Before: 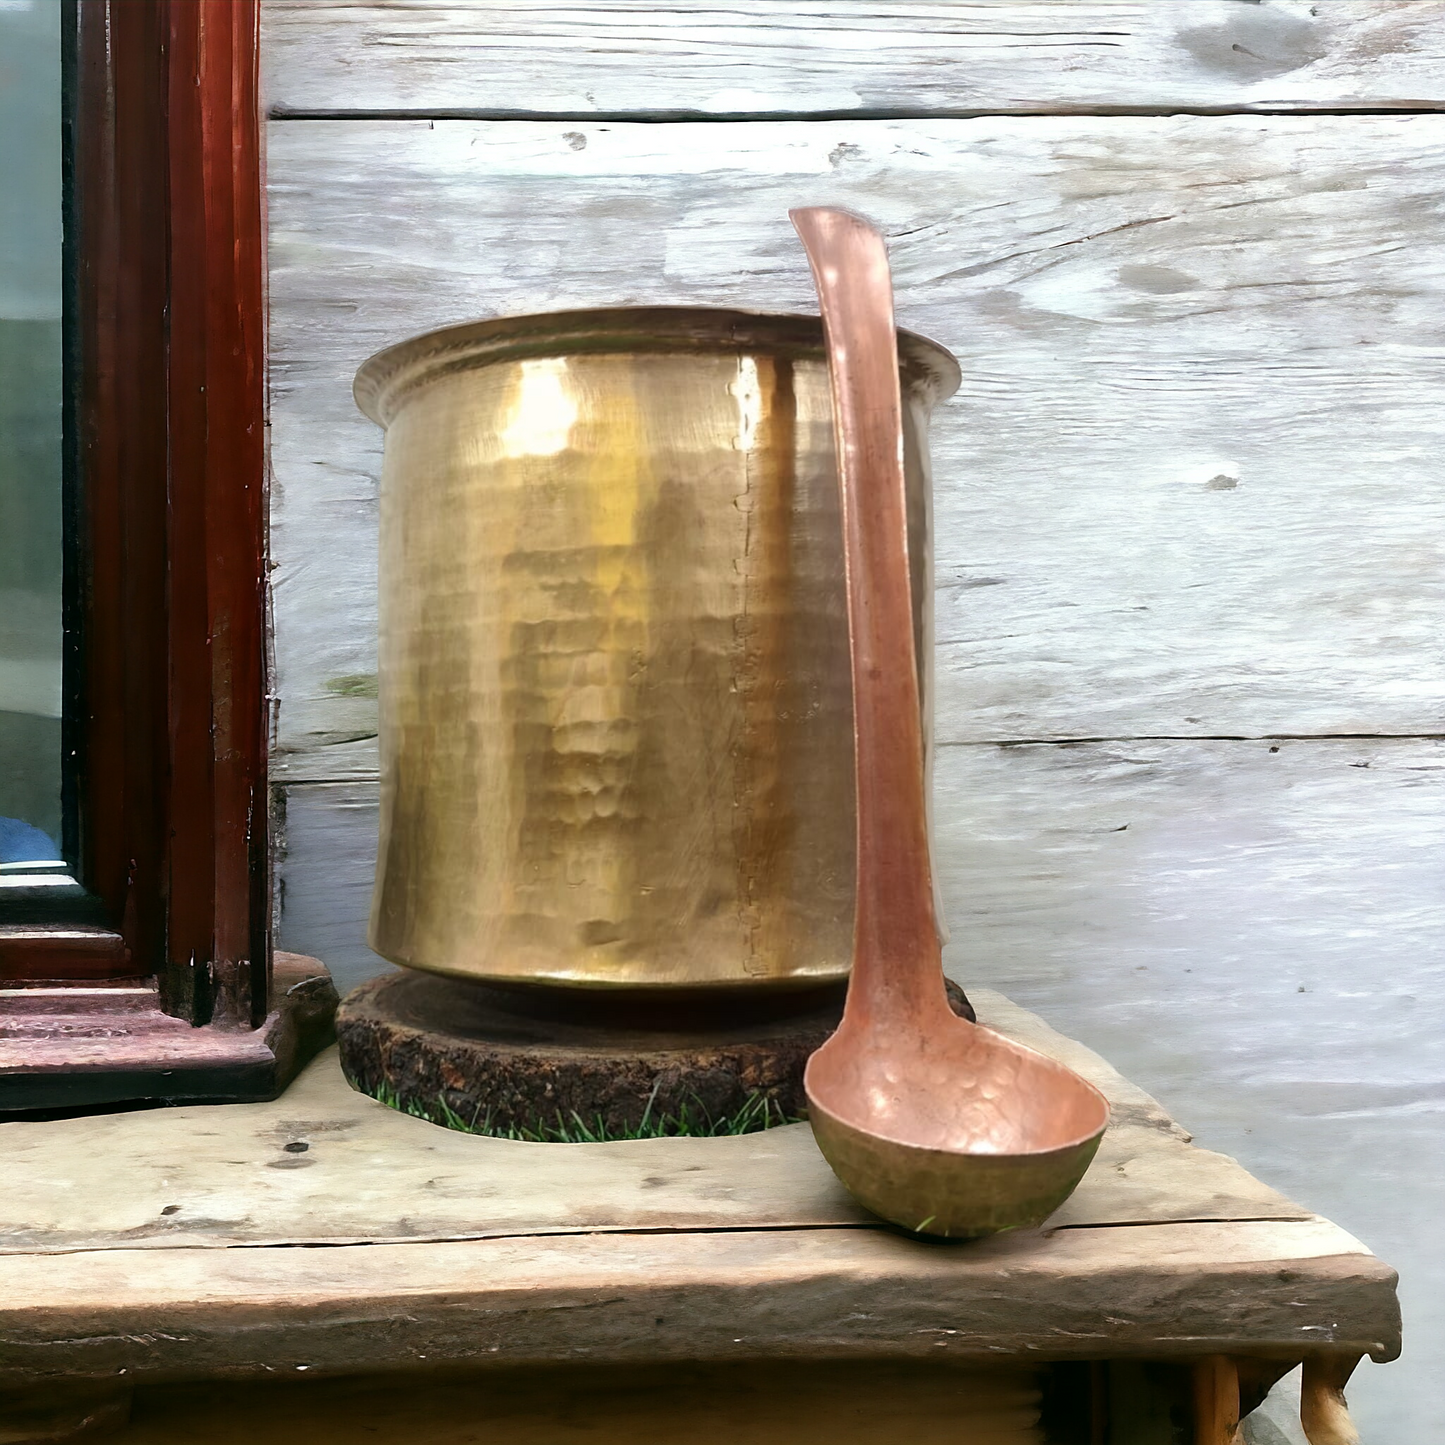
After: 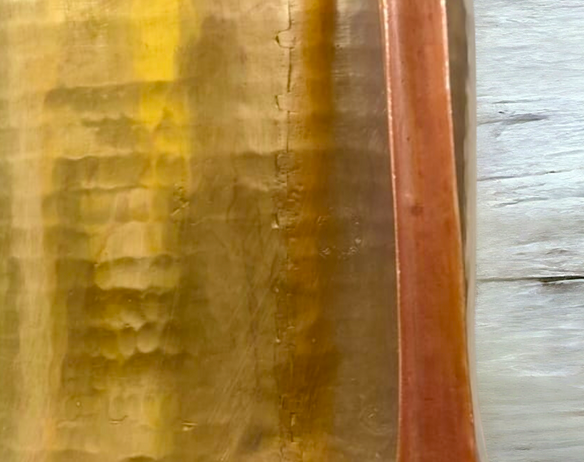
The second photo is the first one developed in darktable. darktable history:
crop: left 31.751%, top 32.172%, right 27.8%, bottom 35.83%
velvia: strength 32%, mid-tones bias 0.2
